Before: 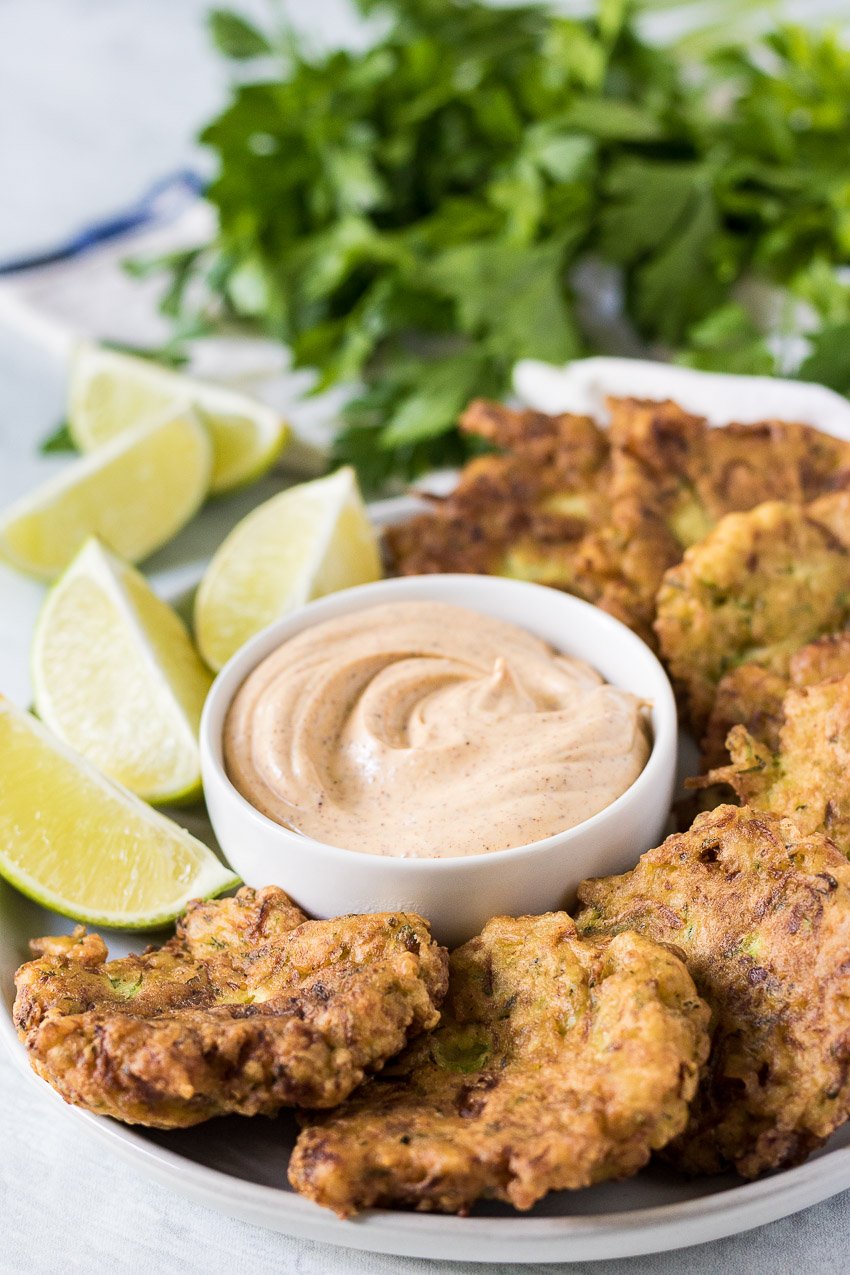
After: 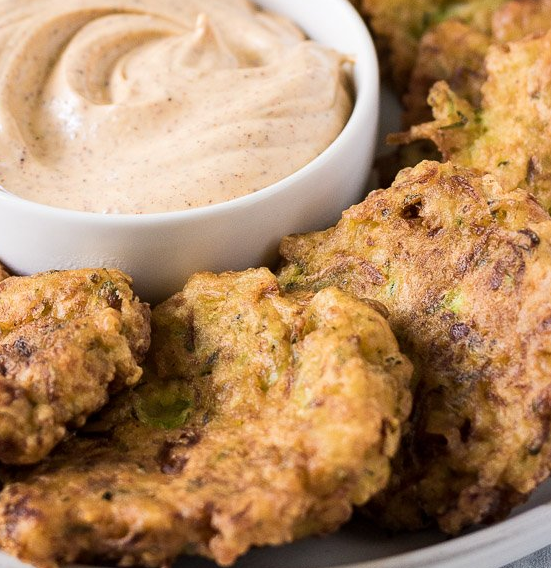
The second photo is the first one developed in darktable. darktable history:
crop and rotate: left 35.096%, top 50.601%, bottom 4.803%
